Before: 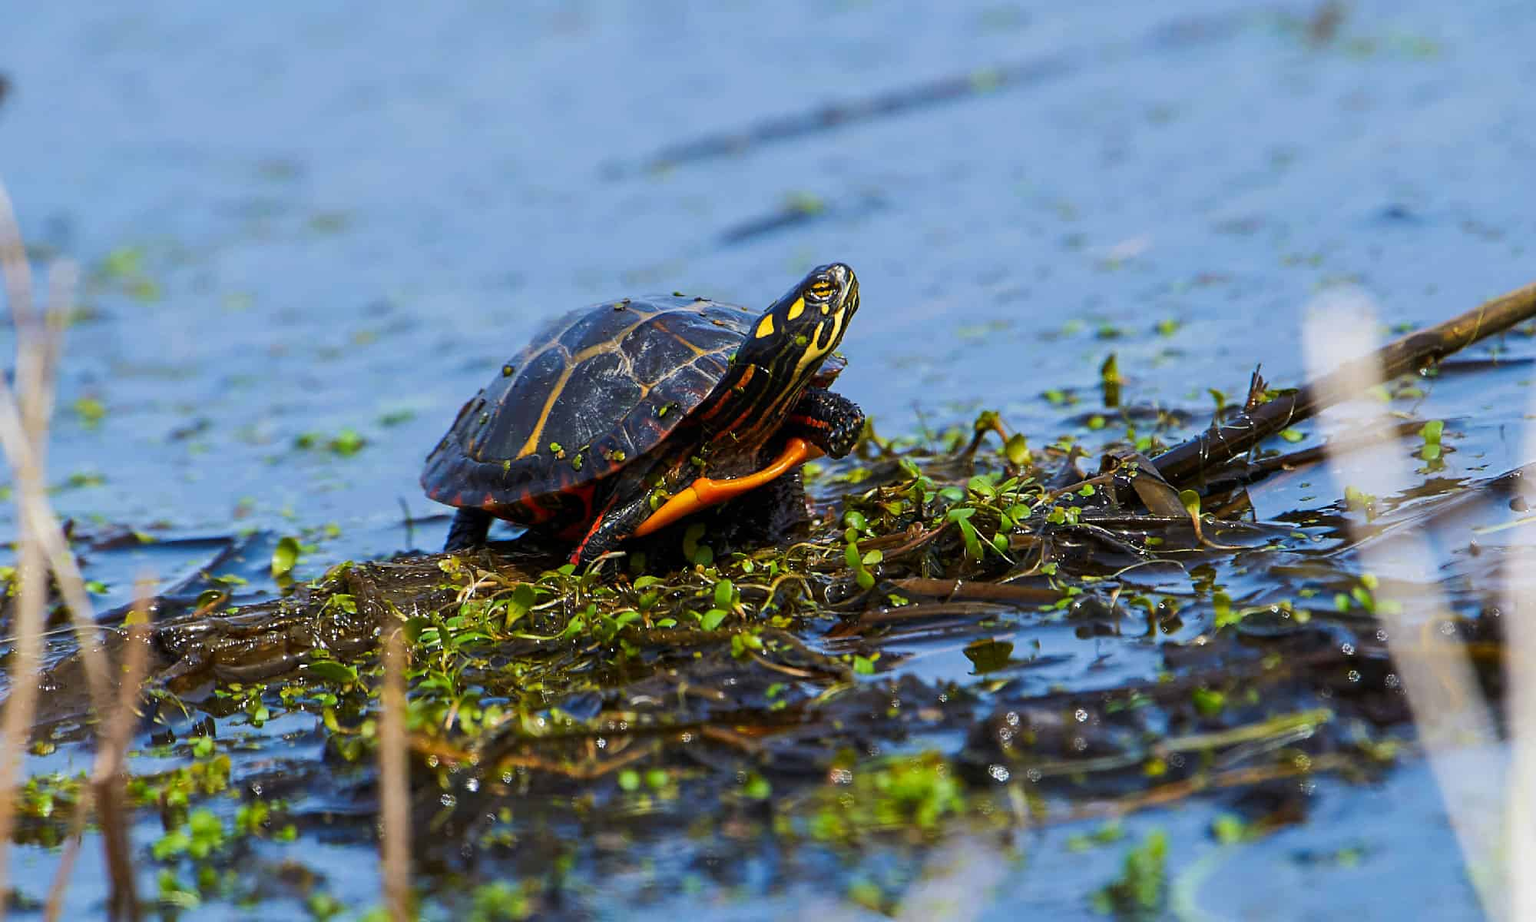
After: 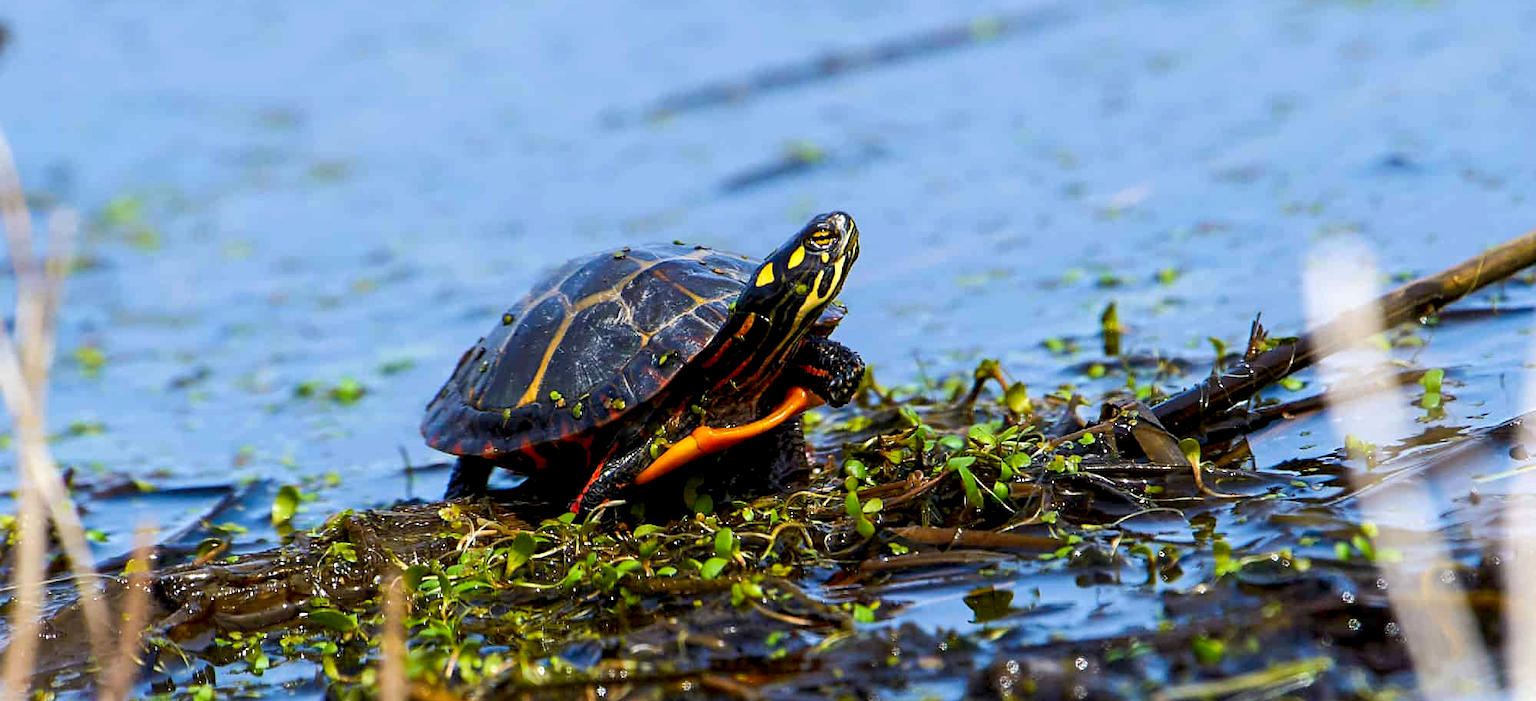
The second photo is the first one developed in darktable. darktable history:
exposure: black level correction 0.007, exposure 0.155 EV, compensate highlight preservation false
levels: levels [0, 0.476, 0.951]
crop: top 5.587%, bottom 18.205%
